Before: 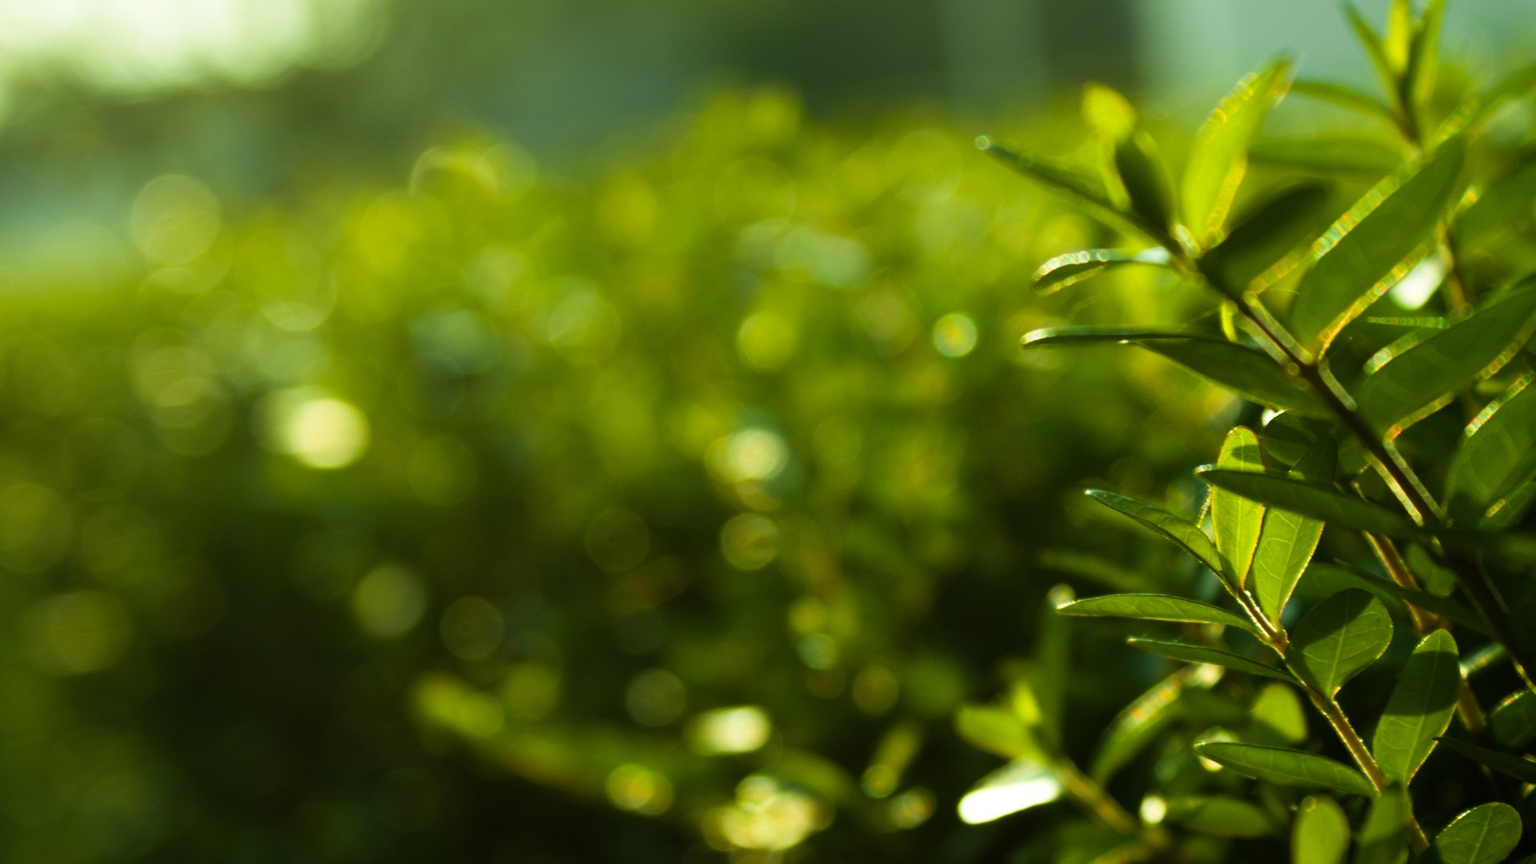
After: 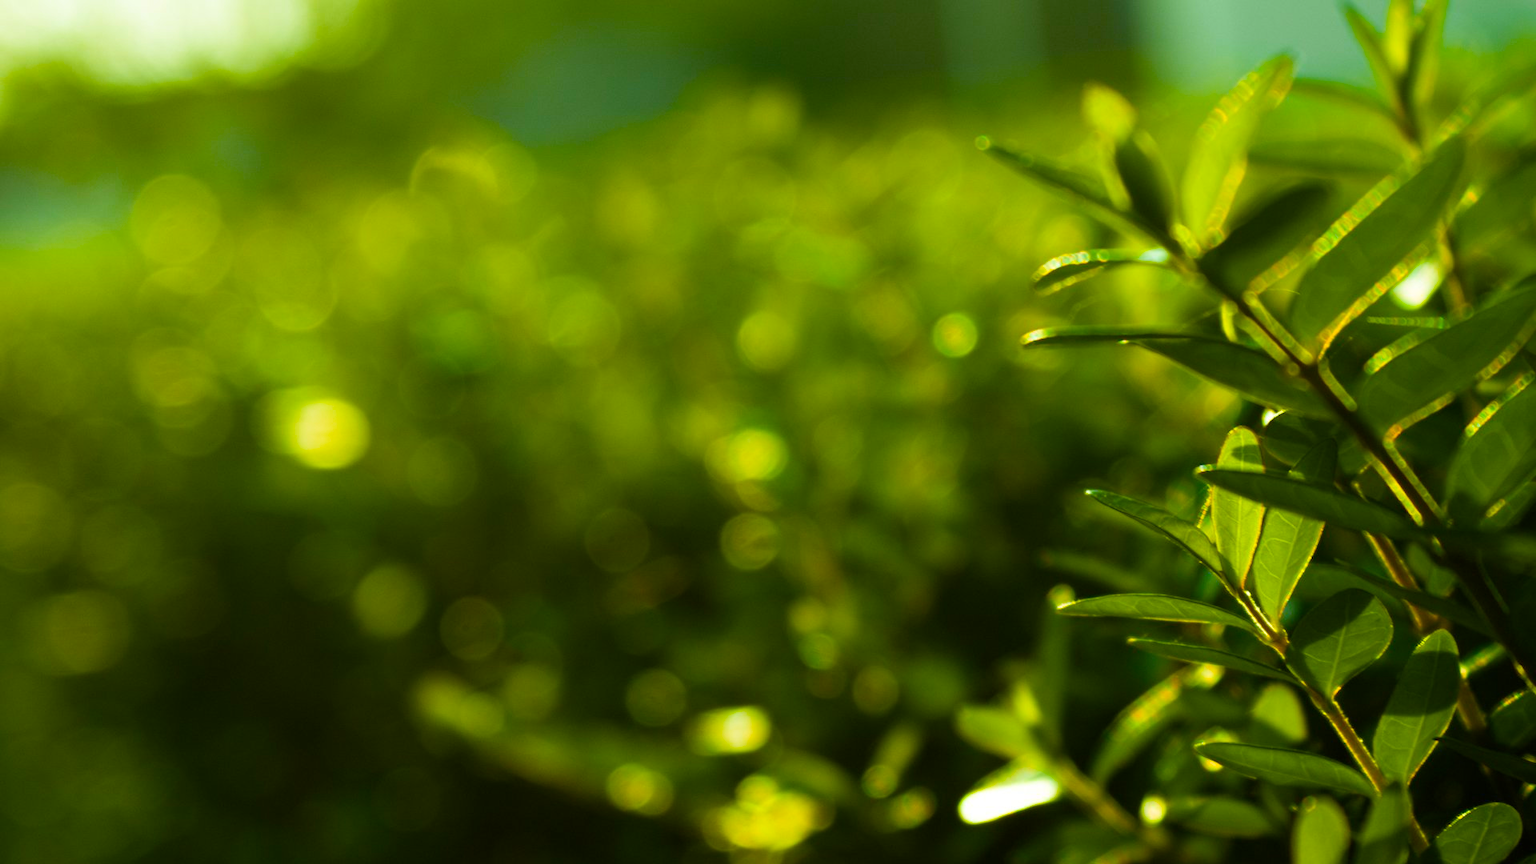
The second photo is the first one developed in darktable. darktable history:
color balance rgb: linear chroma grading › global chroma 9.698%, perceptual saturation grading › global saturation 39.616%, global vibrance 3.431%
